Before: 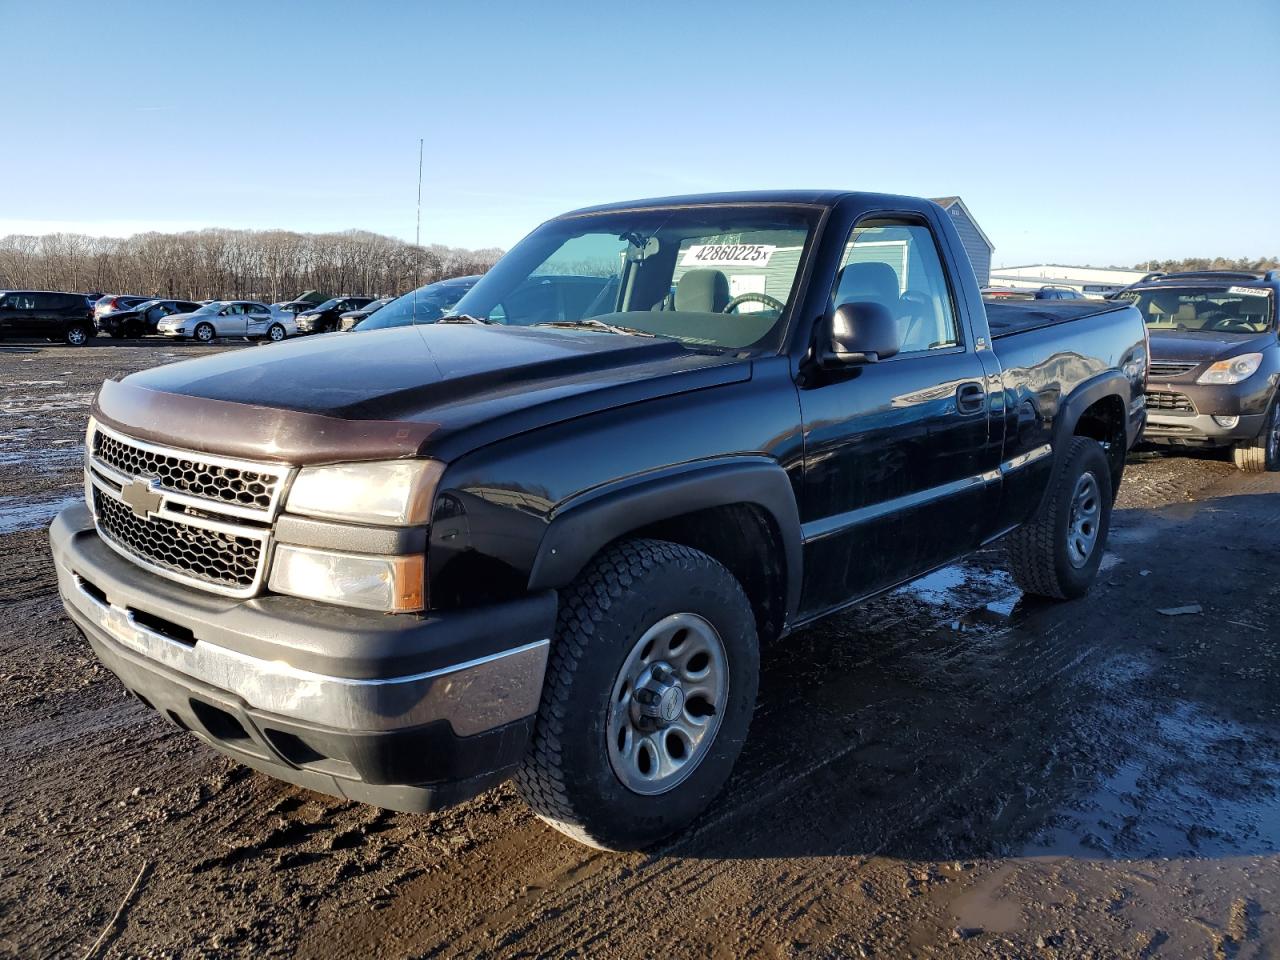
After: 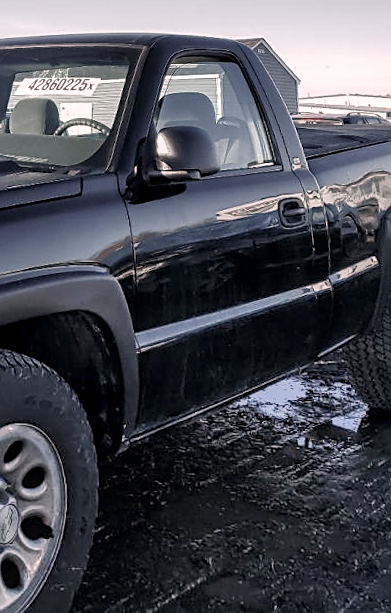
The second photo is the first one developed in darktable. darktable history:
color correction: highlights a* 14.52, highlights b* 4.84
color zones: curves: ch1 [(0, 0.34) (0.143, 0.164) (0.286, 0.152) (0.429, 0.176) (0.571, 0.173) (0.714, 0.188) (0.857, 0.199) (1, 0.34)]
crop and rotate: left 49.936%, top 10.094%, right 13.136%, bottom 24.256%
shadows and highlights: low approximation 0.01, soften with gaussian
sharpen: on, module defaults
color balance rgb: perceptual saturation grading › global saturation 20%, perceptual saturation grading › highlights -50%, perceptual saturation grading › shadows 30%
local contrast: on, module defaults
rotate and perspective: rotation 0.72°, lens shift (vertical) -0.352, lens shift (horizontal) -0.051, crop left 0.152, crop right 0.859, crop top 0.019, crop bottom 0.964
